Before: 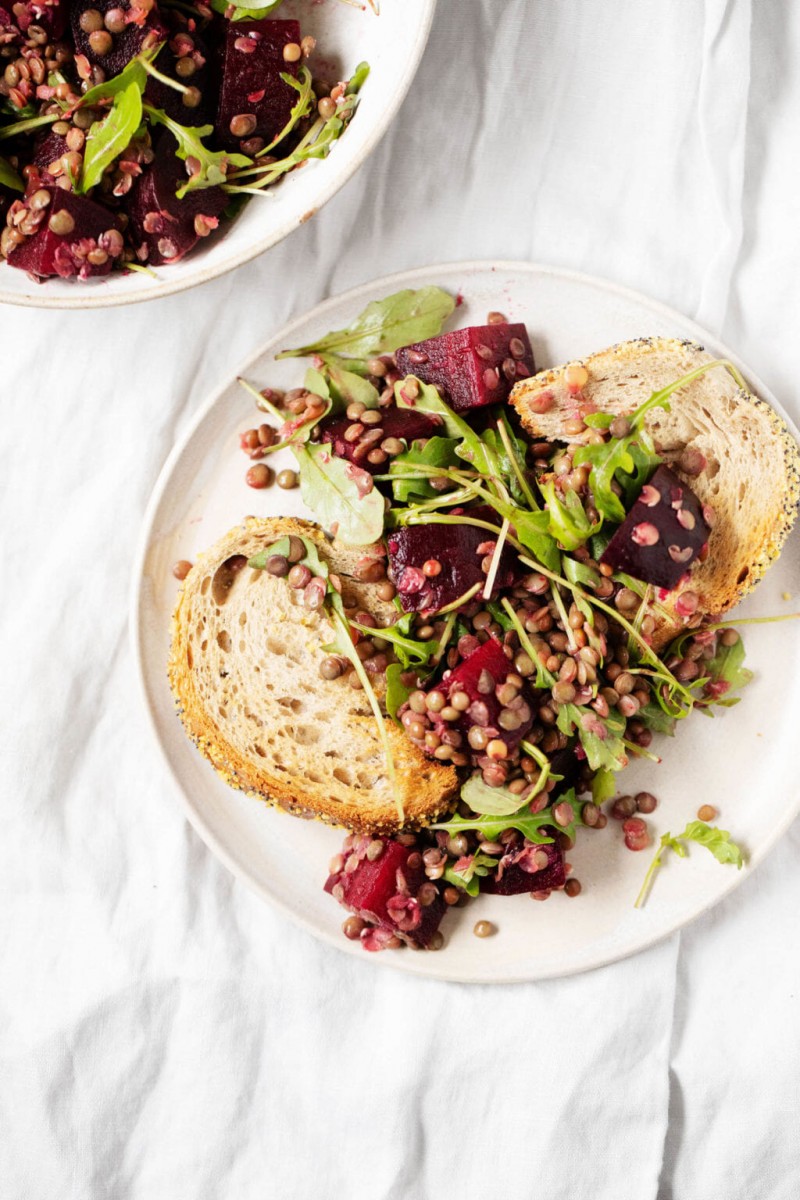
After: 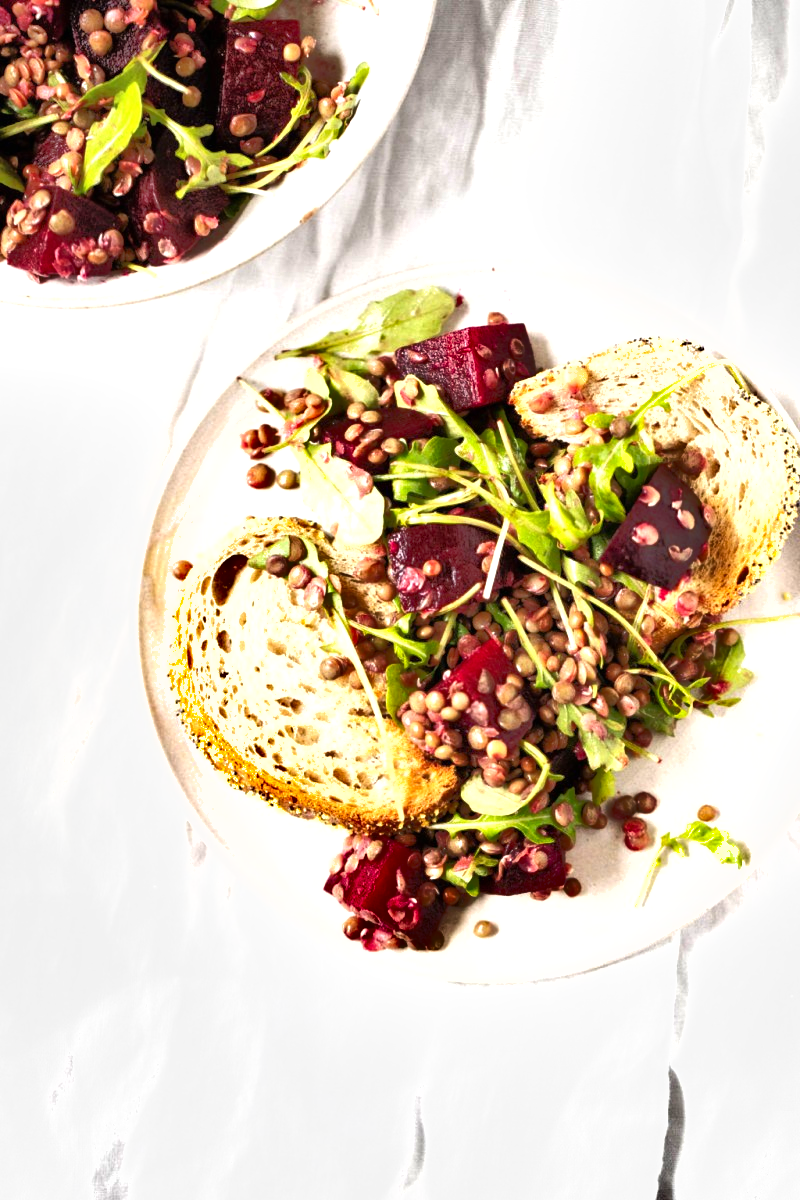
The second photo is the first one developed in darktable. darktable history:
tone equalizer: -8 EV -0.491 EV, -7 EV -0.346 EV, -6 EV -0.1 EV, -5 EV 0.447 EV, -4 EV 0.989 EV, -3 EV 0.793 EV, -2 EV -0.012 EV, -1 EV 0.13 EV, +0 EV -0.019 EV, luminance estimator HSV value / RGB max
shadows and highlights: soften with gaussian
exposure: black level correction 0, exposure 0.701 EV, compensate exposure bias true, compensate highlight preservation false
